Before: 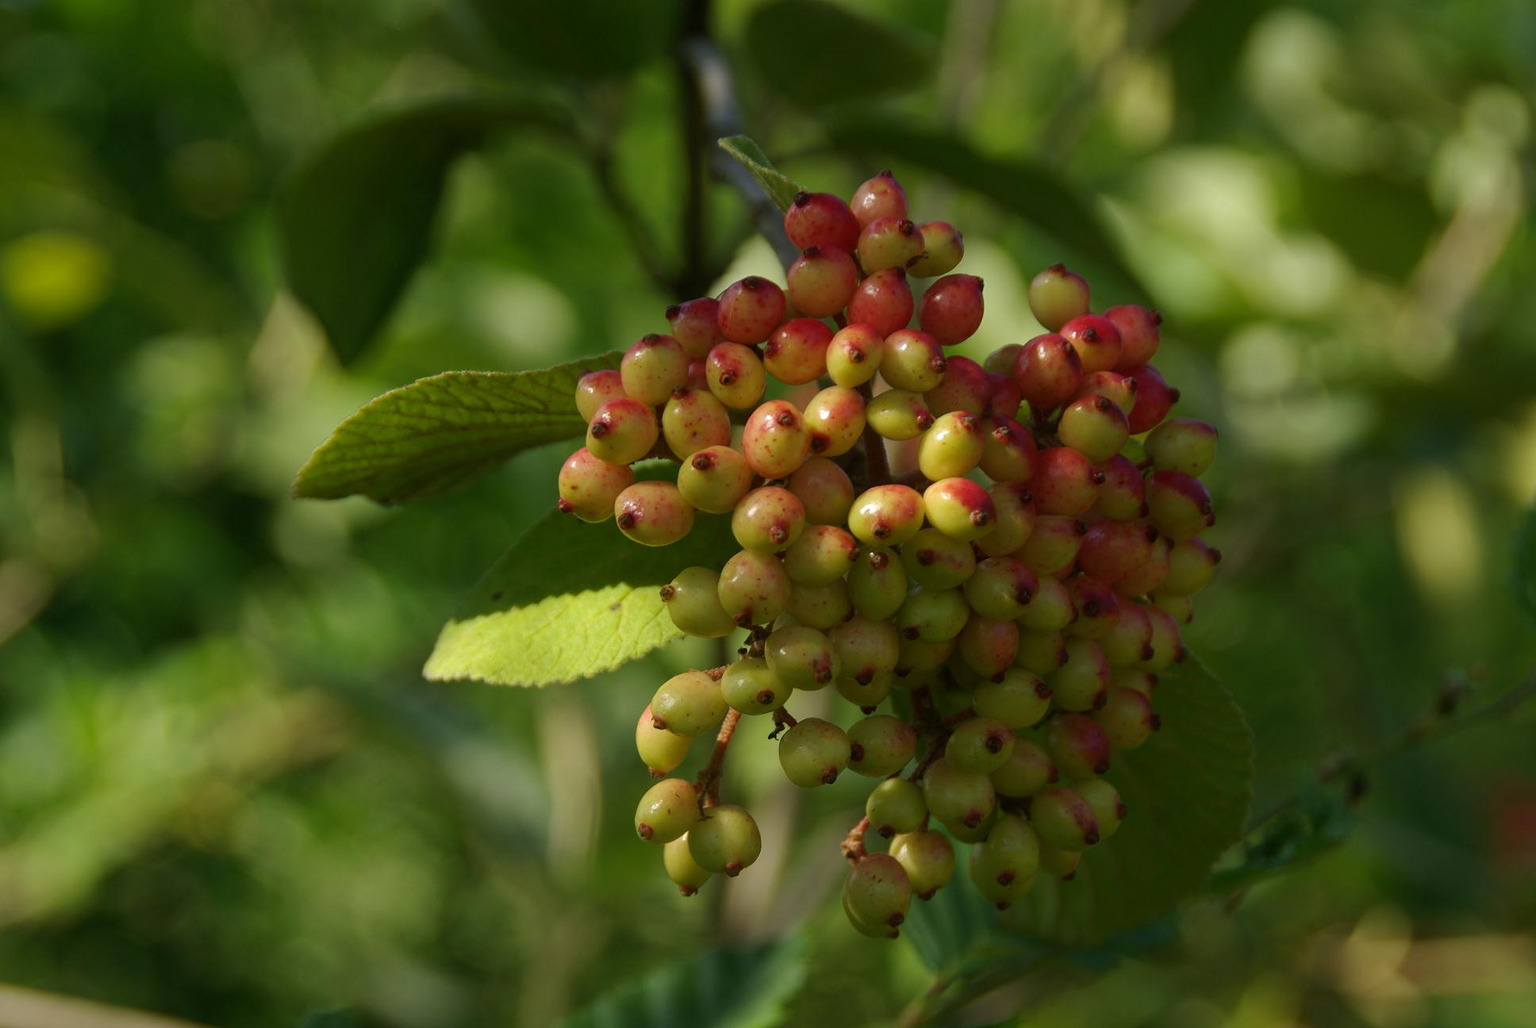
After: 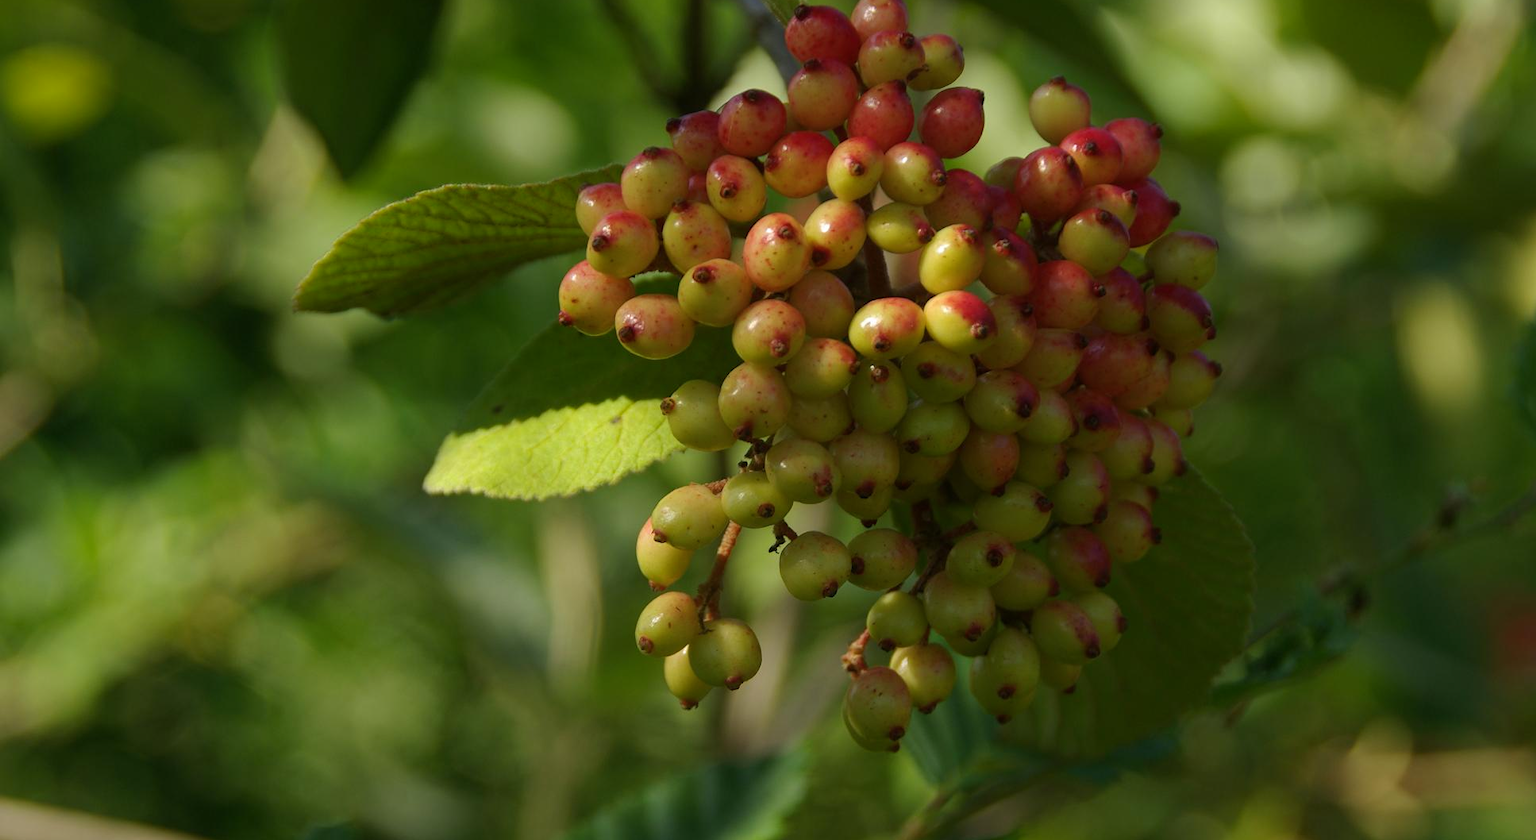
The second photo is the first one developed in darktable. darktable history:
color balance rgb: perceptual saturation grading › global saturation -0.101%, global vibrance 12.045%
crop and rotate: top 18.269%
